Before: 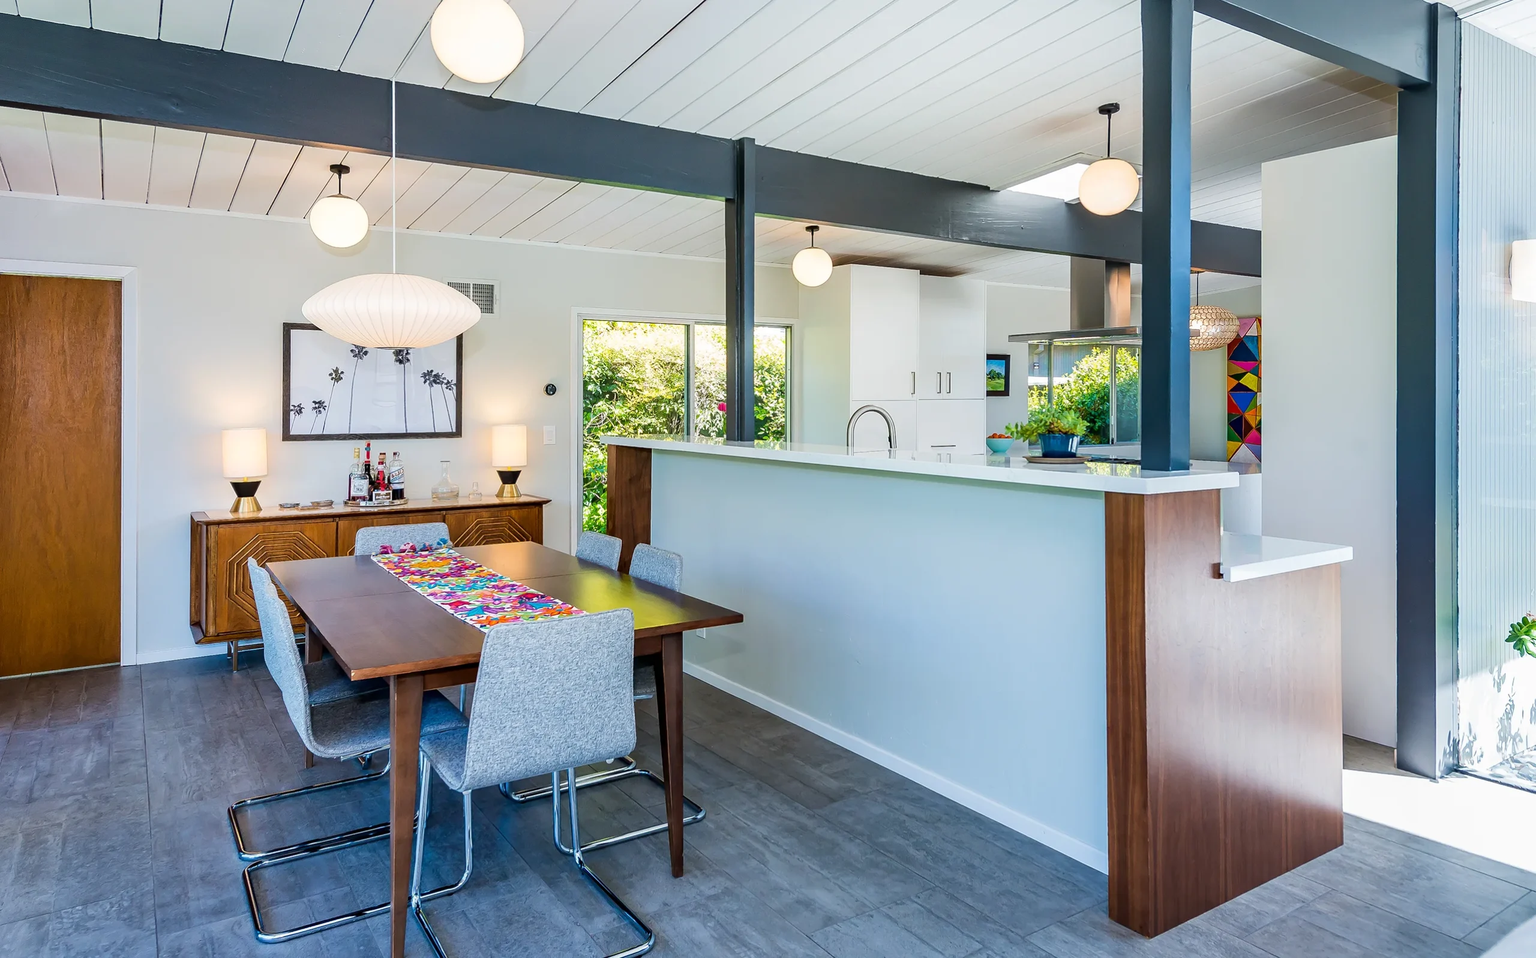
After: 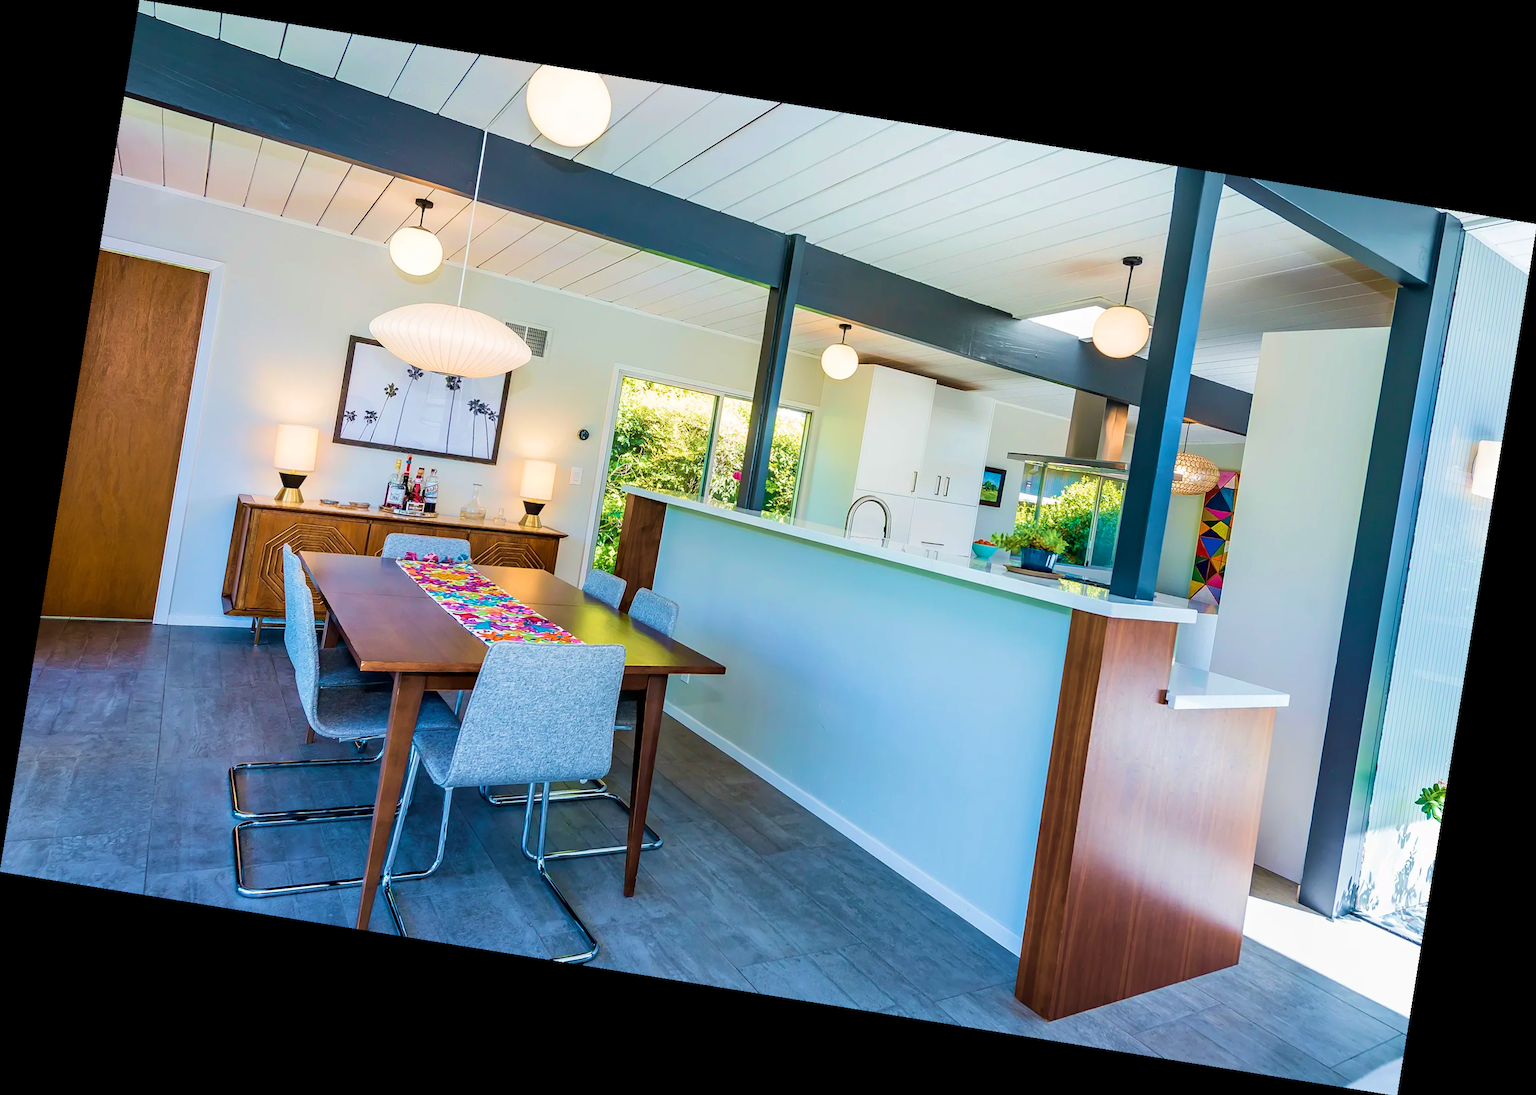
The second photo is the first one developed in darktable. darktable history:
rotate and perspective: rotation 9.12°, automatic cropping off
velvia: strength 75%
